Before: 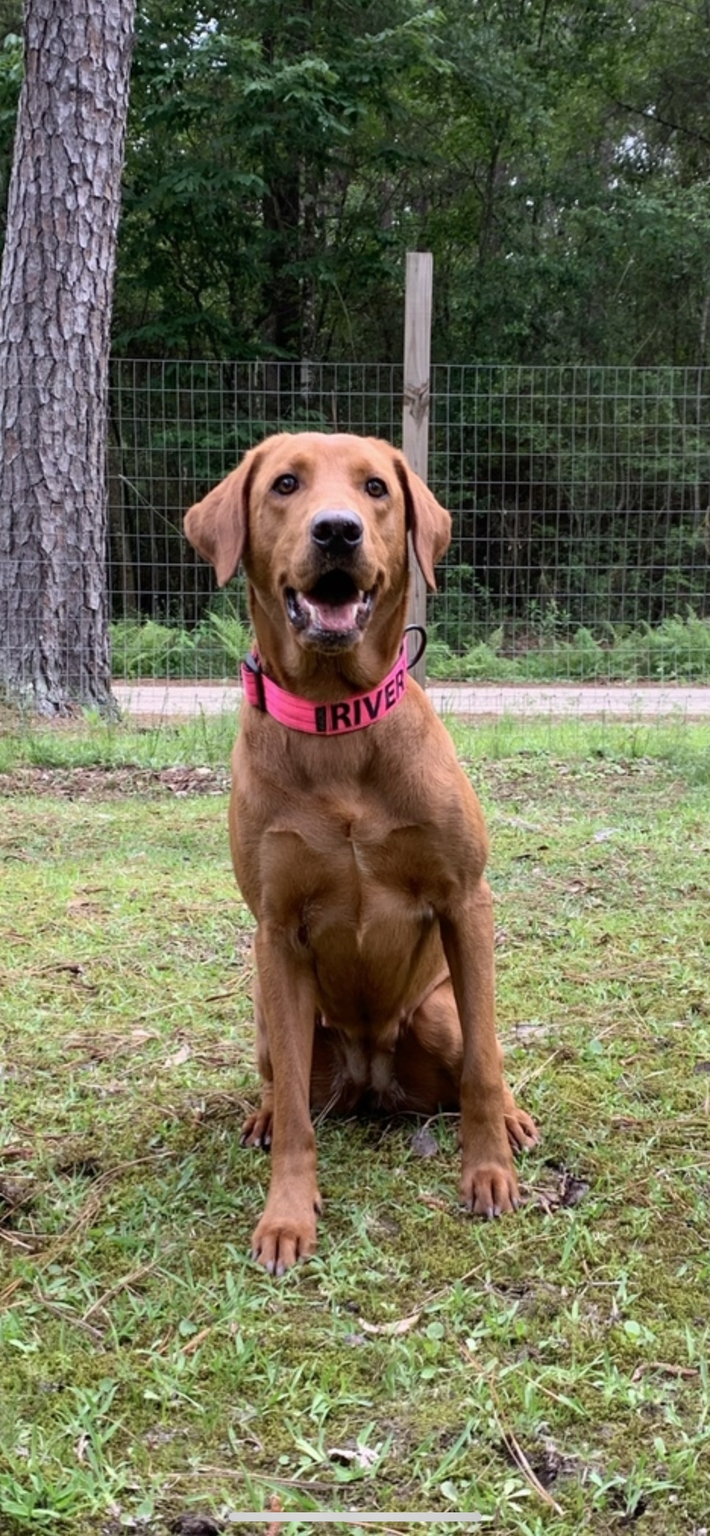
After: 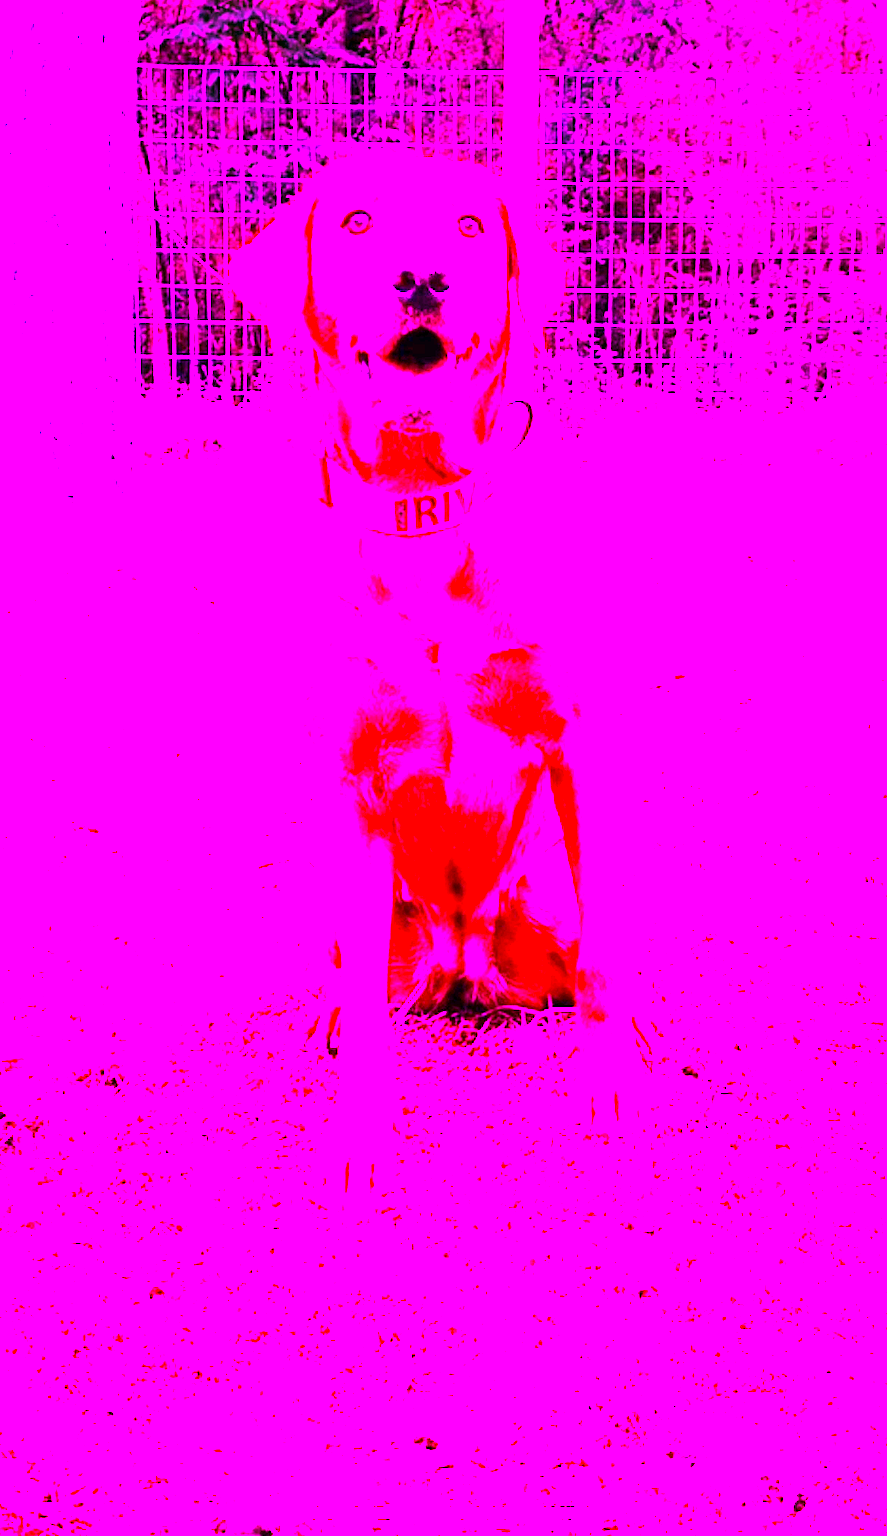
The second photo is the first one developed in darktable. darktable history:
white balance: red 8, blue 8
sharpen: amount 0.2
crop and rotate: top 19.998%
